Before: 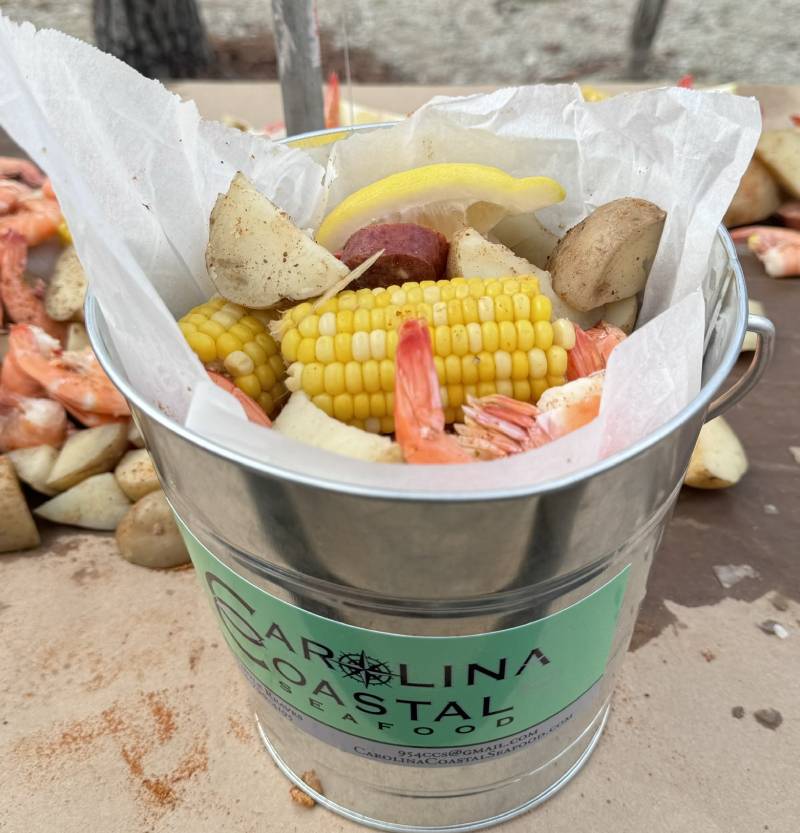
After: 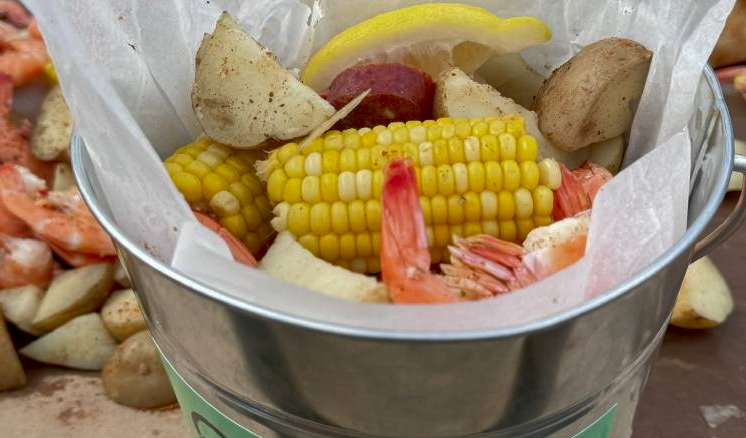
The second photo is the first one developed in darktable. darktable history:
crop: left 1.775%, top 19.297%, right 4.889%, bottom 28.046%
contrast brightness saturation: brightness -0.208, saturation 0.085
shadows and highlights: on, module defaults
